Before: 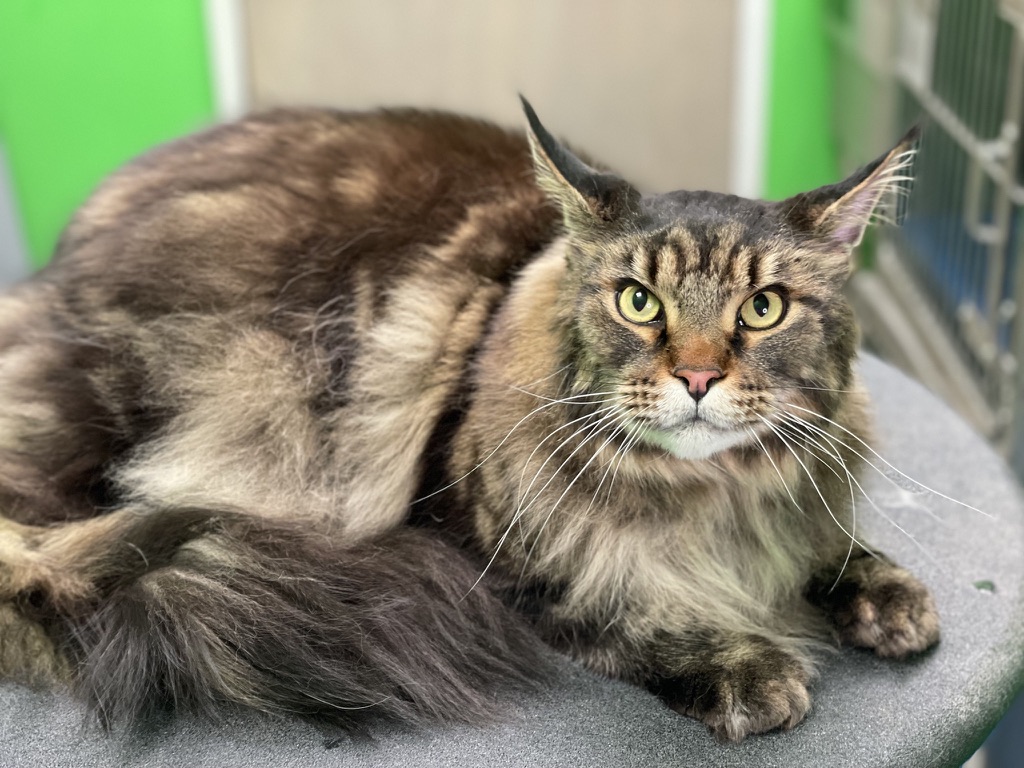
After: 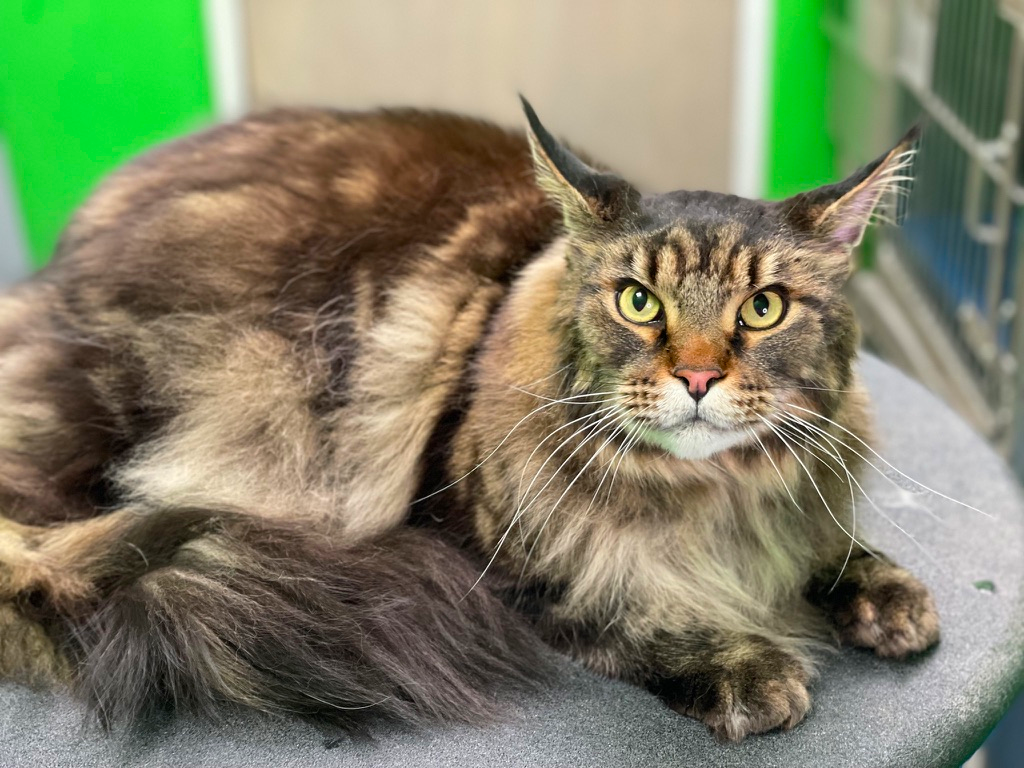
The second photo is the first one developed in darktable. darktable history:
color balance rgb: perceptual saturation grading › global saturation 17.228%
